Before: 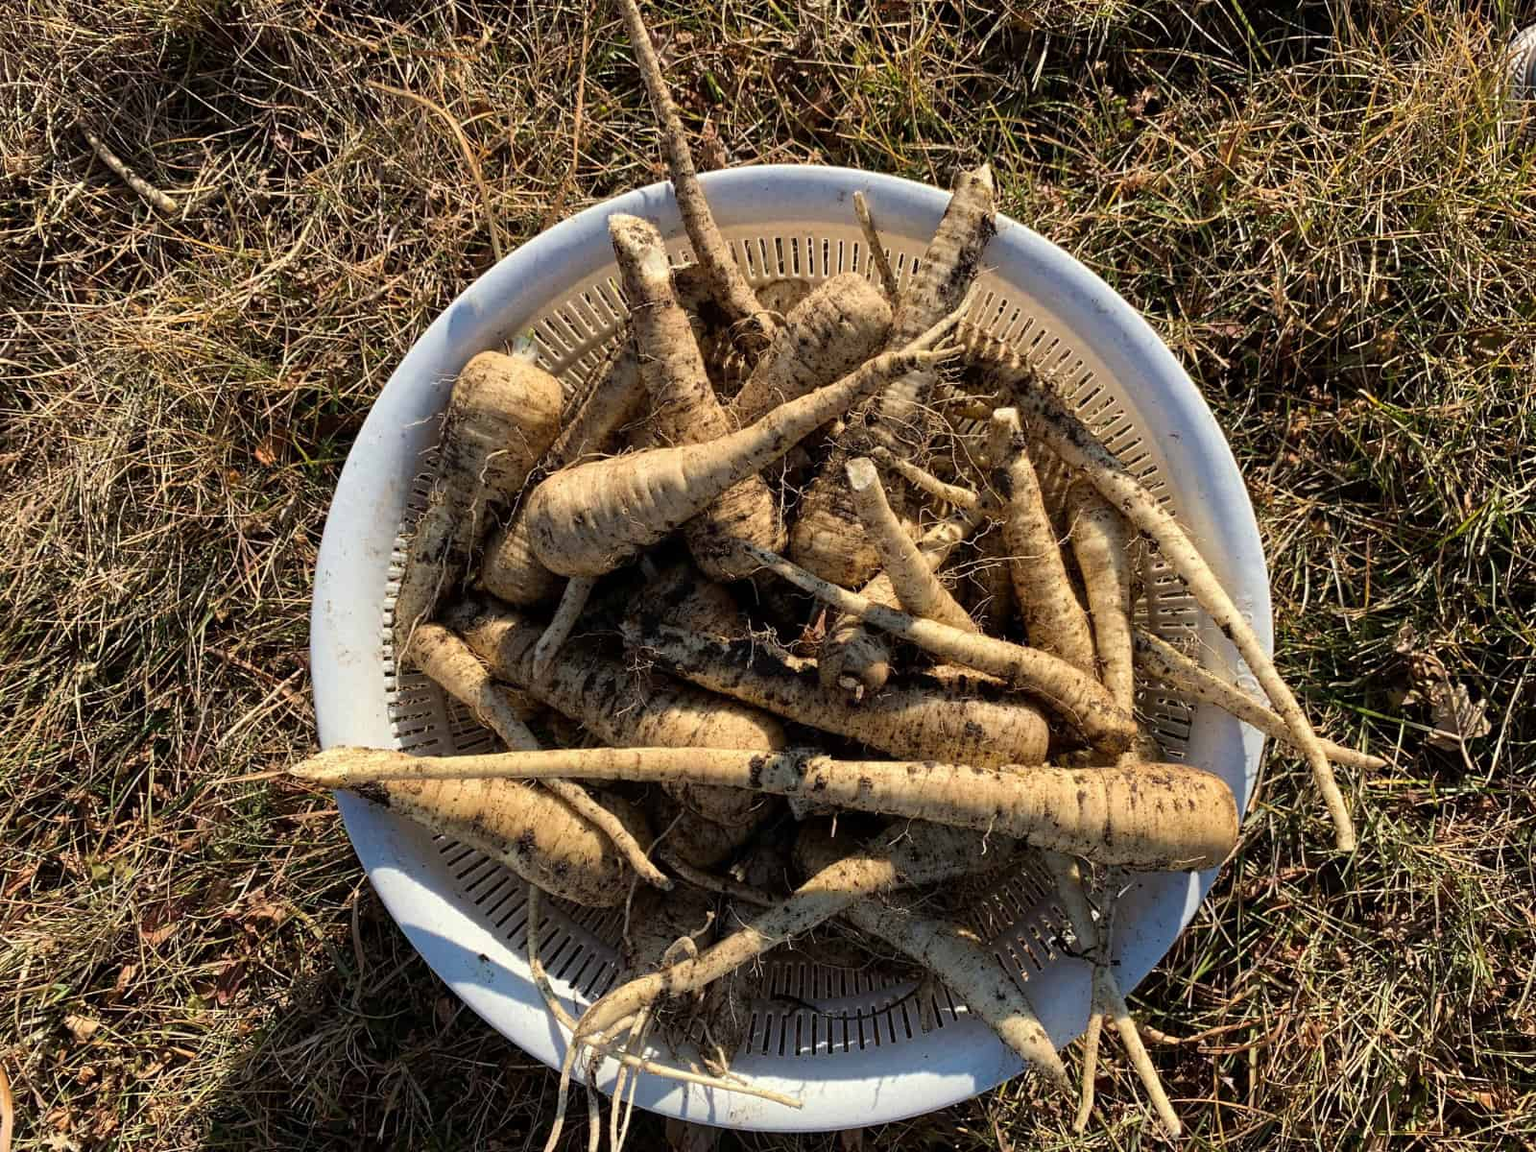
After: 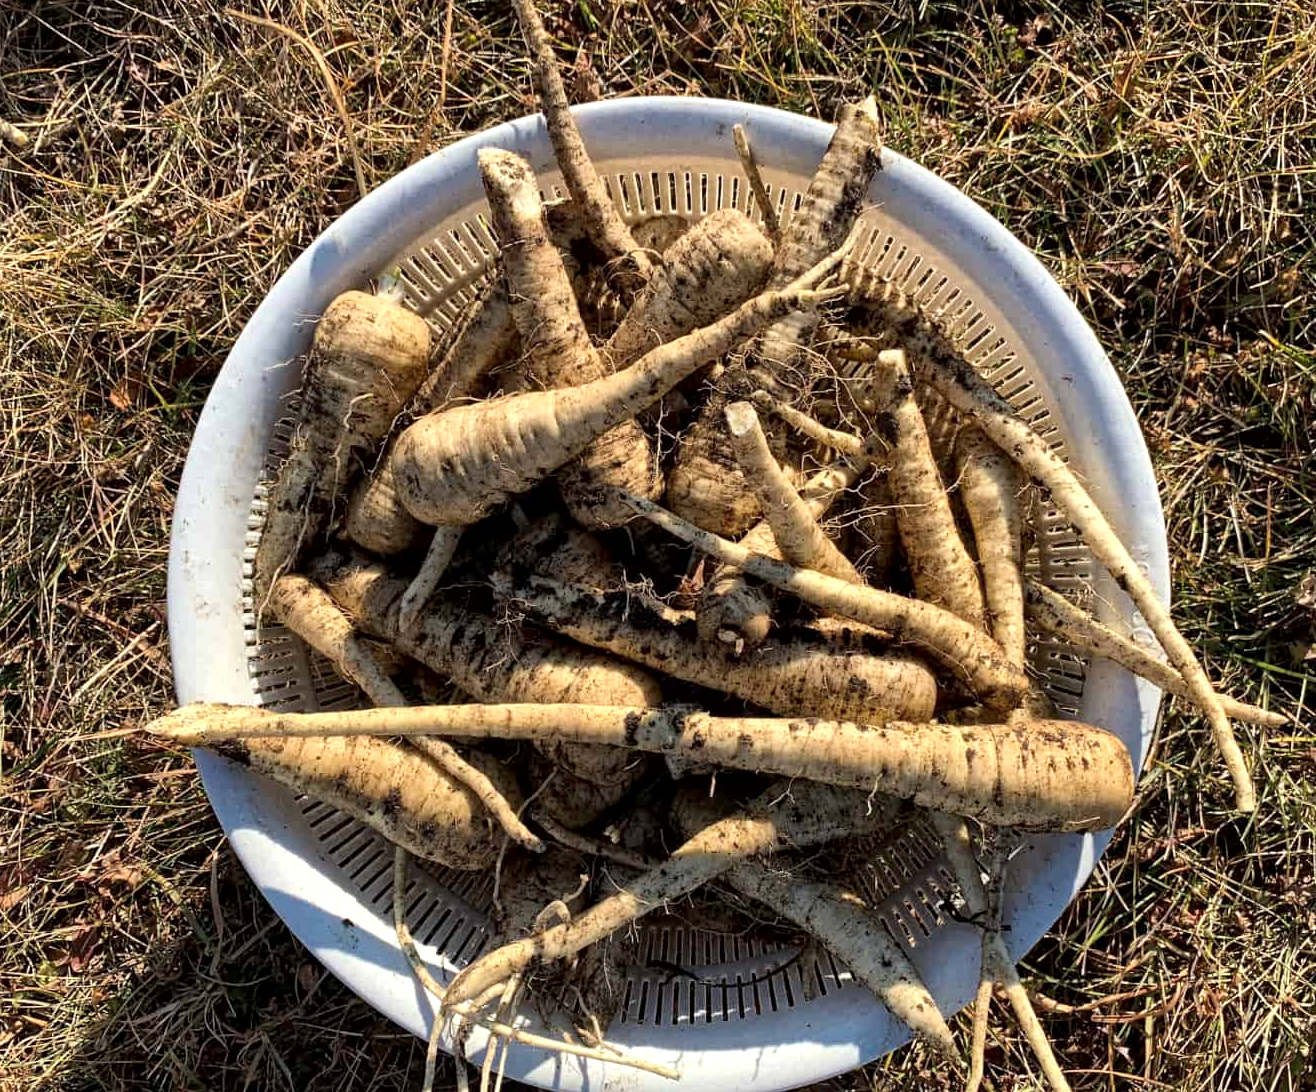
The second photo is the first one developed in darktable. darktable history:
local contrast: mode bilateral grid, contrast 19, coarseness 20, detail 150%, midtone range 0.2
crop: left 9.783%, top 6.294%, right 7.095%, bottom 2.623%
exposure: exposure 0.21 EV, compensate highlight preservation false
